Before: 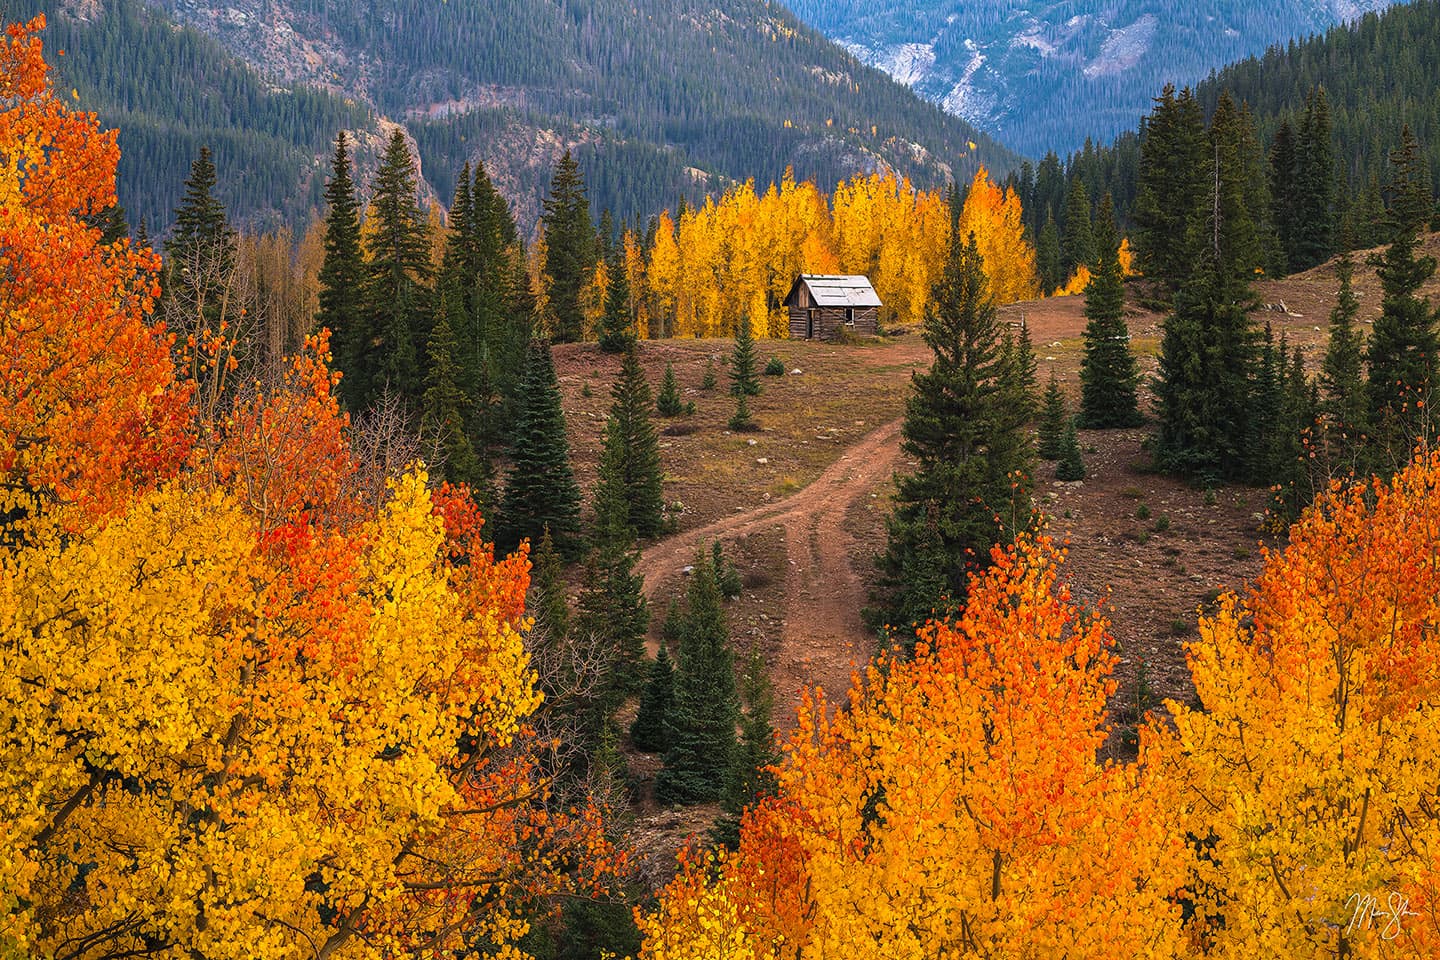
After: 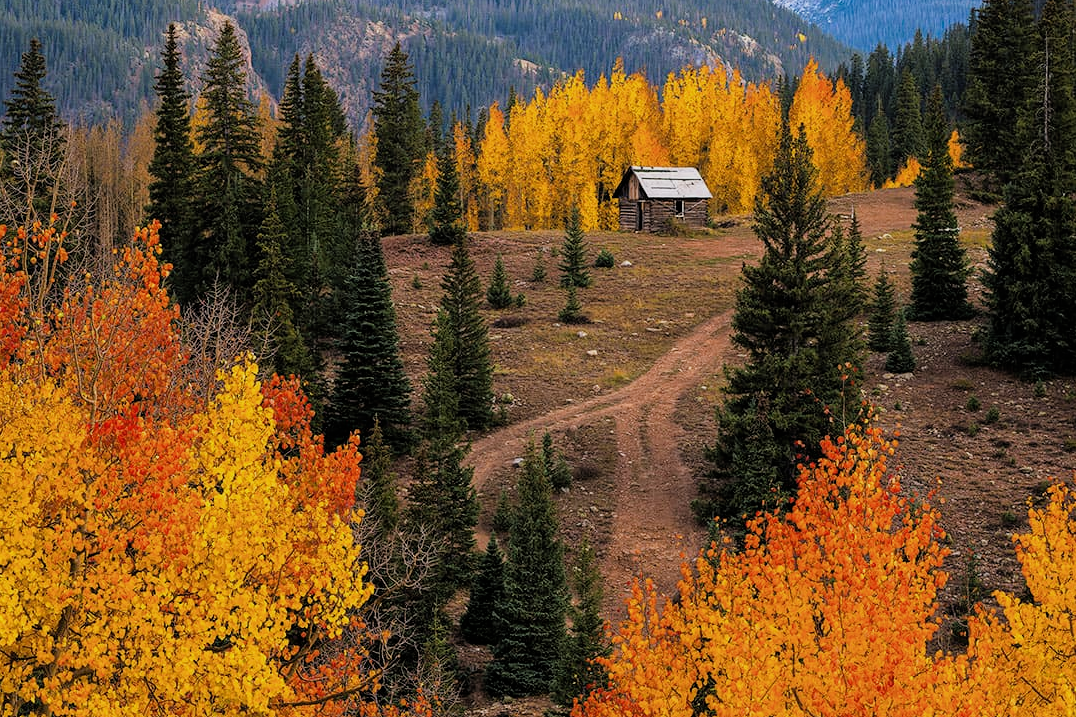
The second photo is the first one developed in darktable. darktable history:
filmic rgb: black relative exposure -5.83 EV, white relative exposure 3.4 EV, hardness 3.68
color zones: curves: ch0 [(0.068, 0.464) (0.25, 0.5) (0.48, 0.508) (0.75, 0.536) (0.886, 0.476) (0.967, 0.456)]; ch1 [(0.066, 0.456) (0.25, 0.5) (0.616, 0.508) (0.746, 0.56) (0.934, 0.444)]
crop and rotate: left 11.831%, top 11.346%, right 13.429%, bottom 13.899%
